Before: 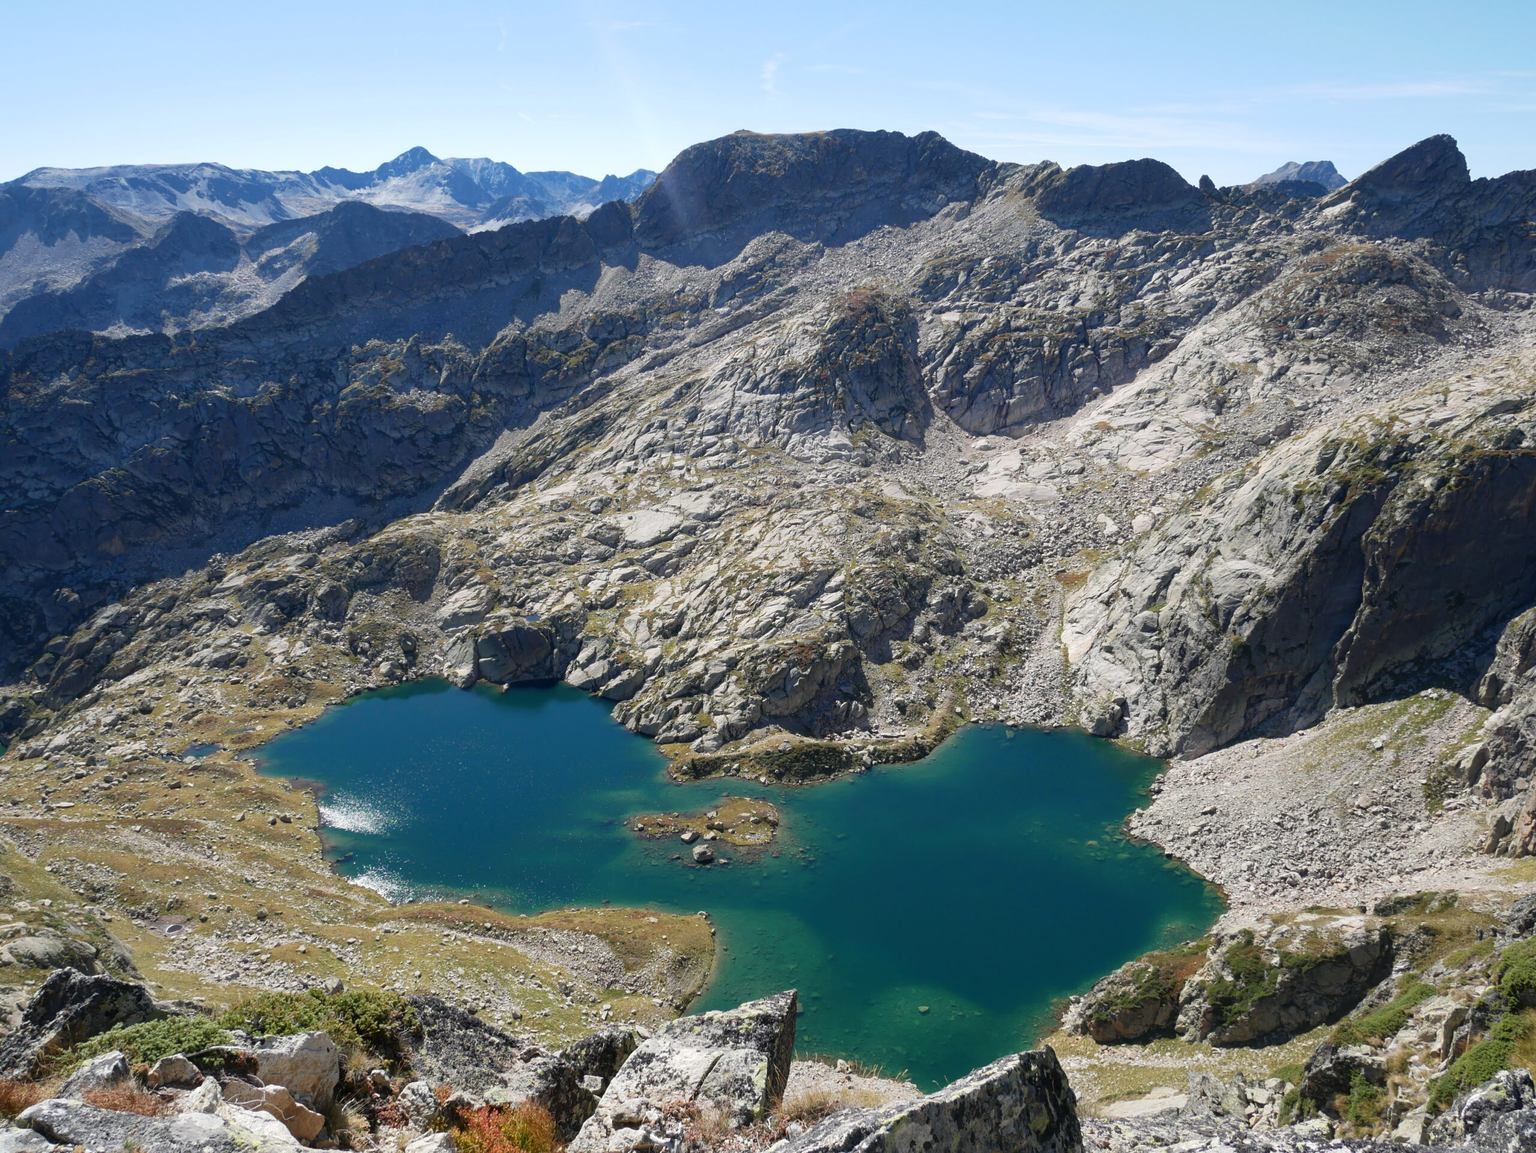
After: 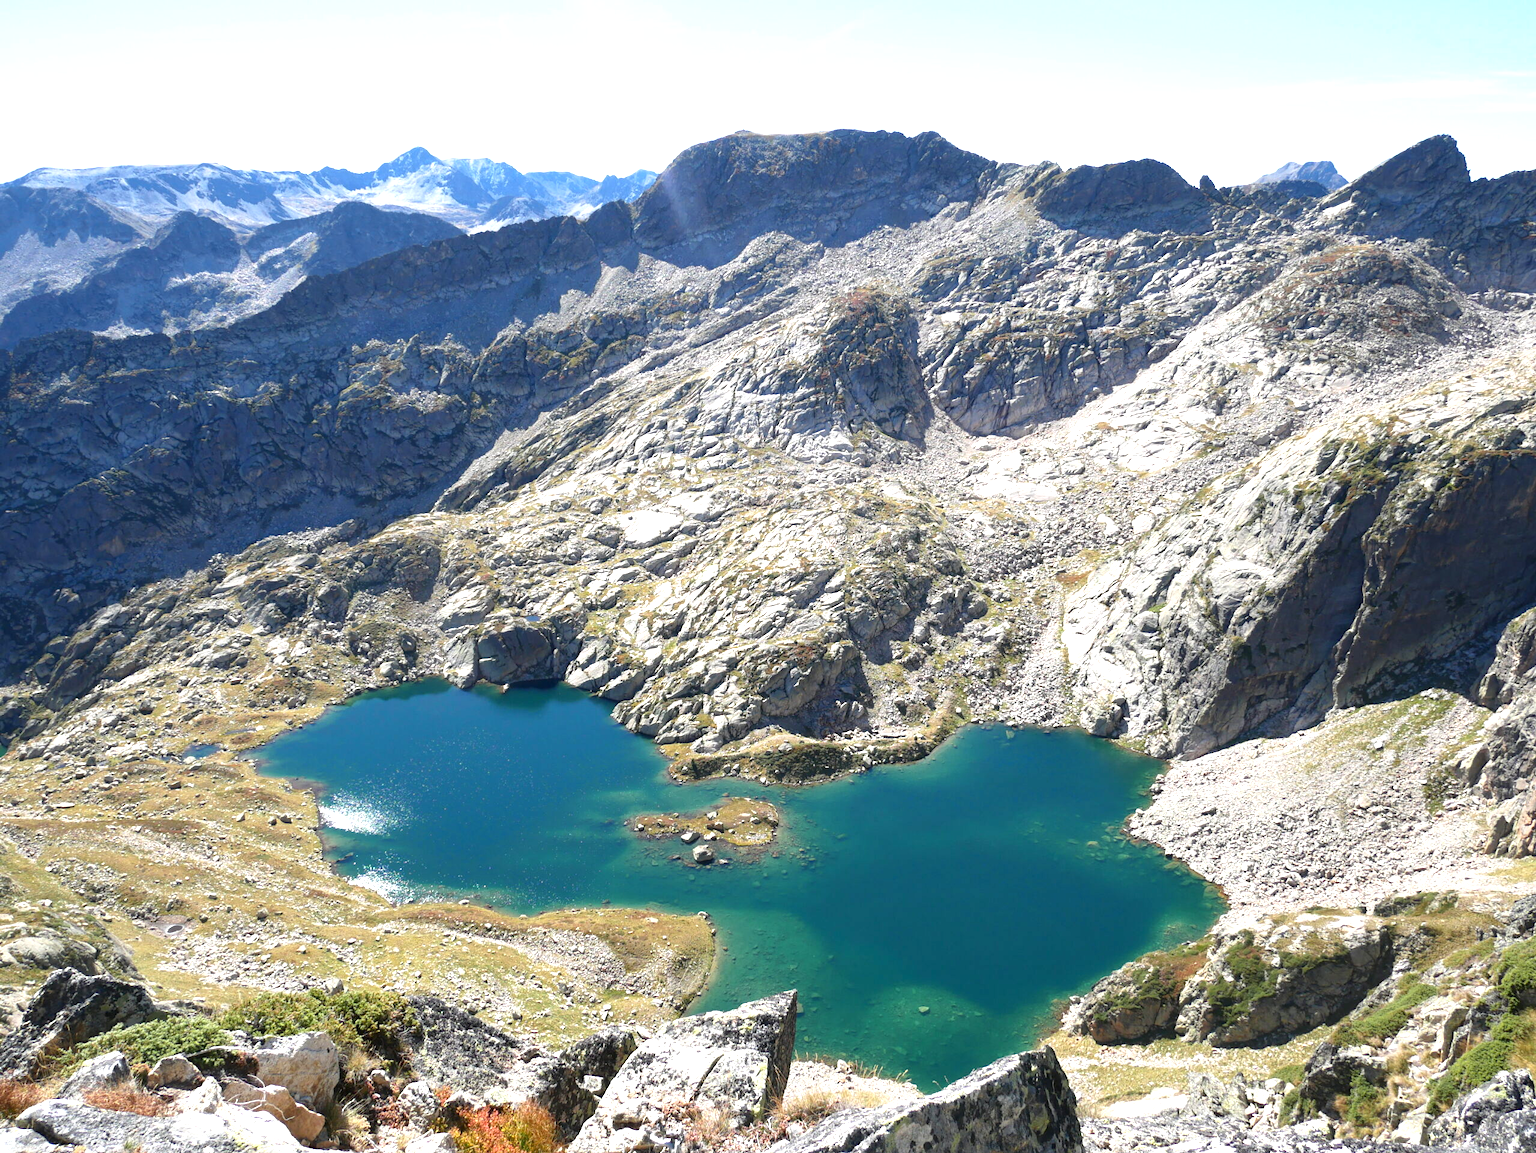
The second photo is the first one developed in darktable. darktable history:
contrast brightness saturation: contrast 0.054
exposure: exposure 1 EV, compensate exposure bias true, compensate highlight preservation false
